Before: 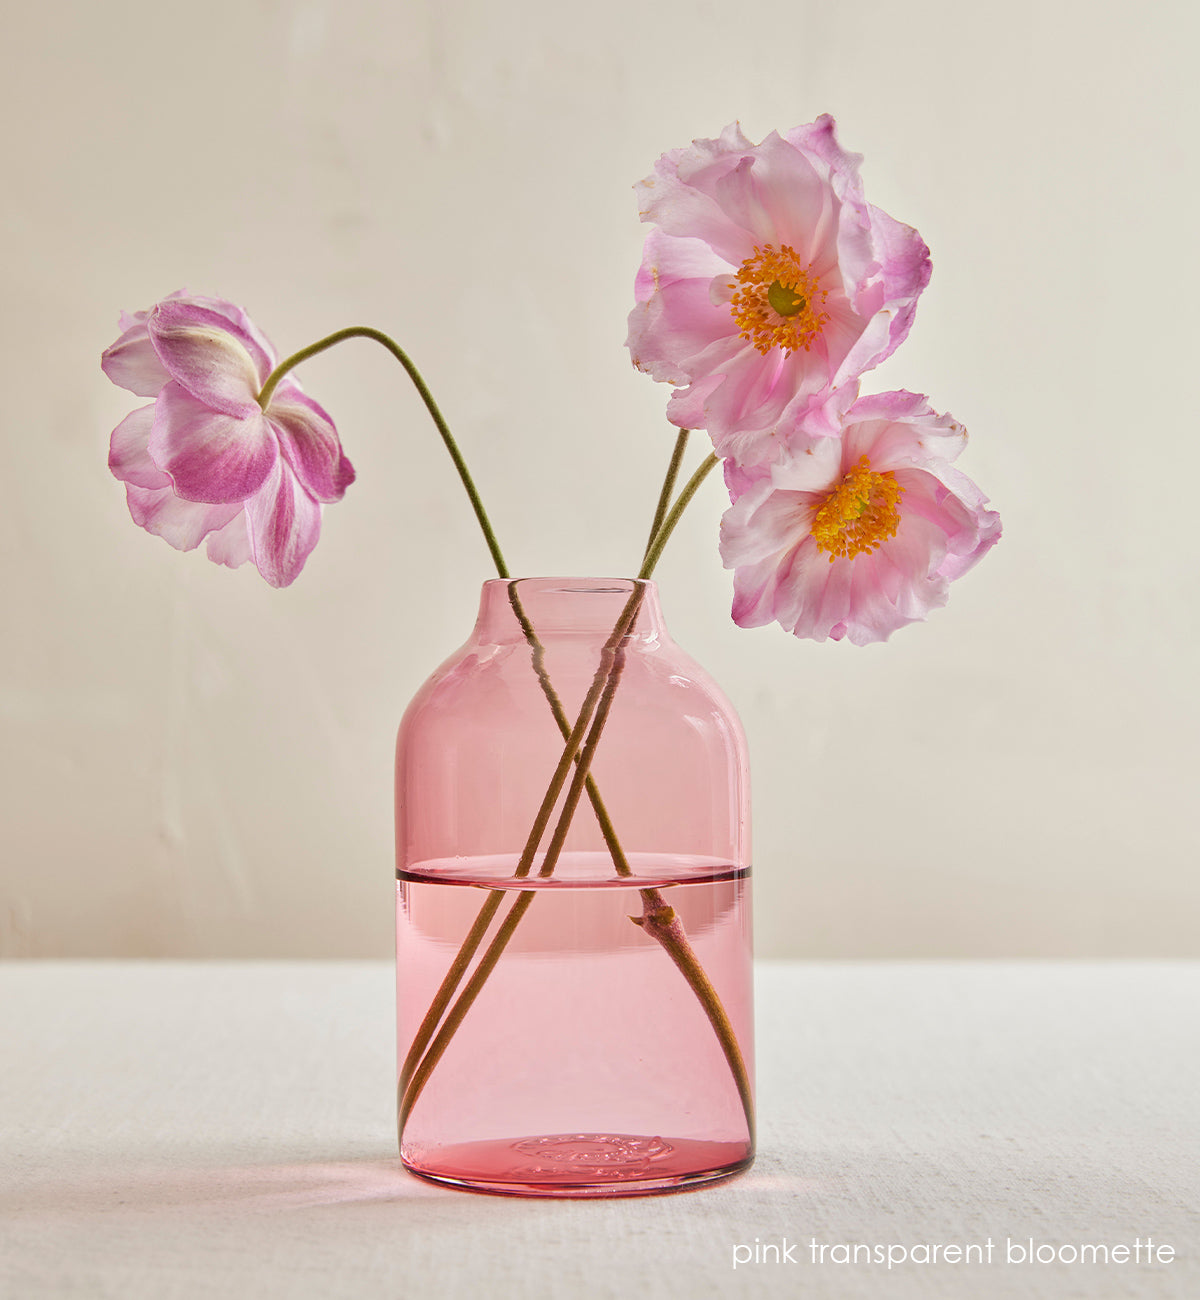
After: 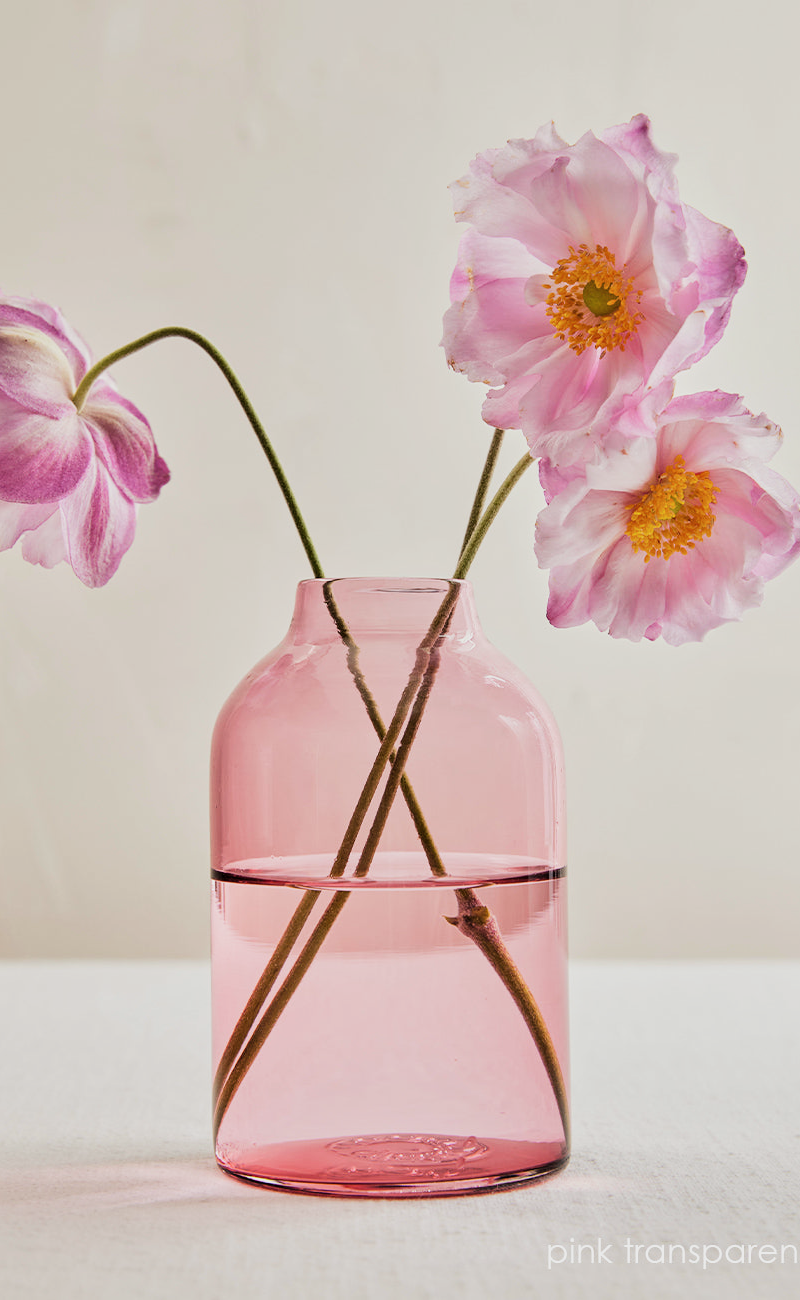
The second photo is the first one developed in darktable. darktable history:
crop and rotate: left 15.446%, right 17.836%
filmic rgb: black relative exposure -5 EV, white relative exposure 3.5 EV, hardness 3.19, contrast 1.3, highlights saturation mix -50%
color balance: mode lift, gamma, gain (sRGB), lift [1, 1, 1.022, 1.026]
